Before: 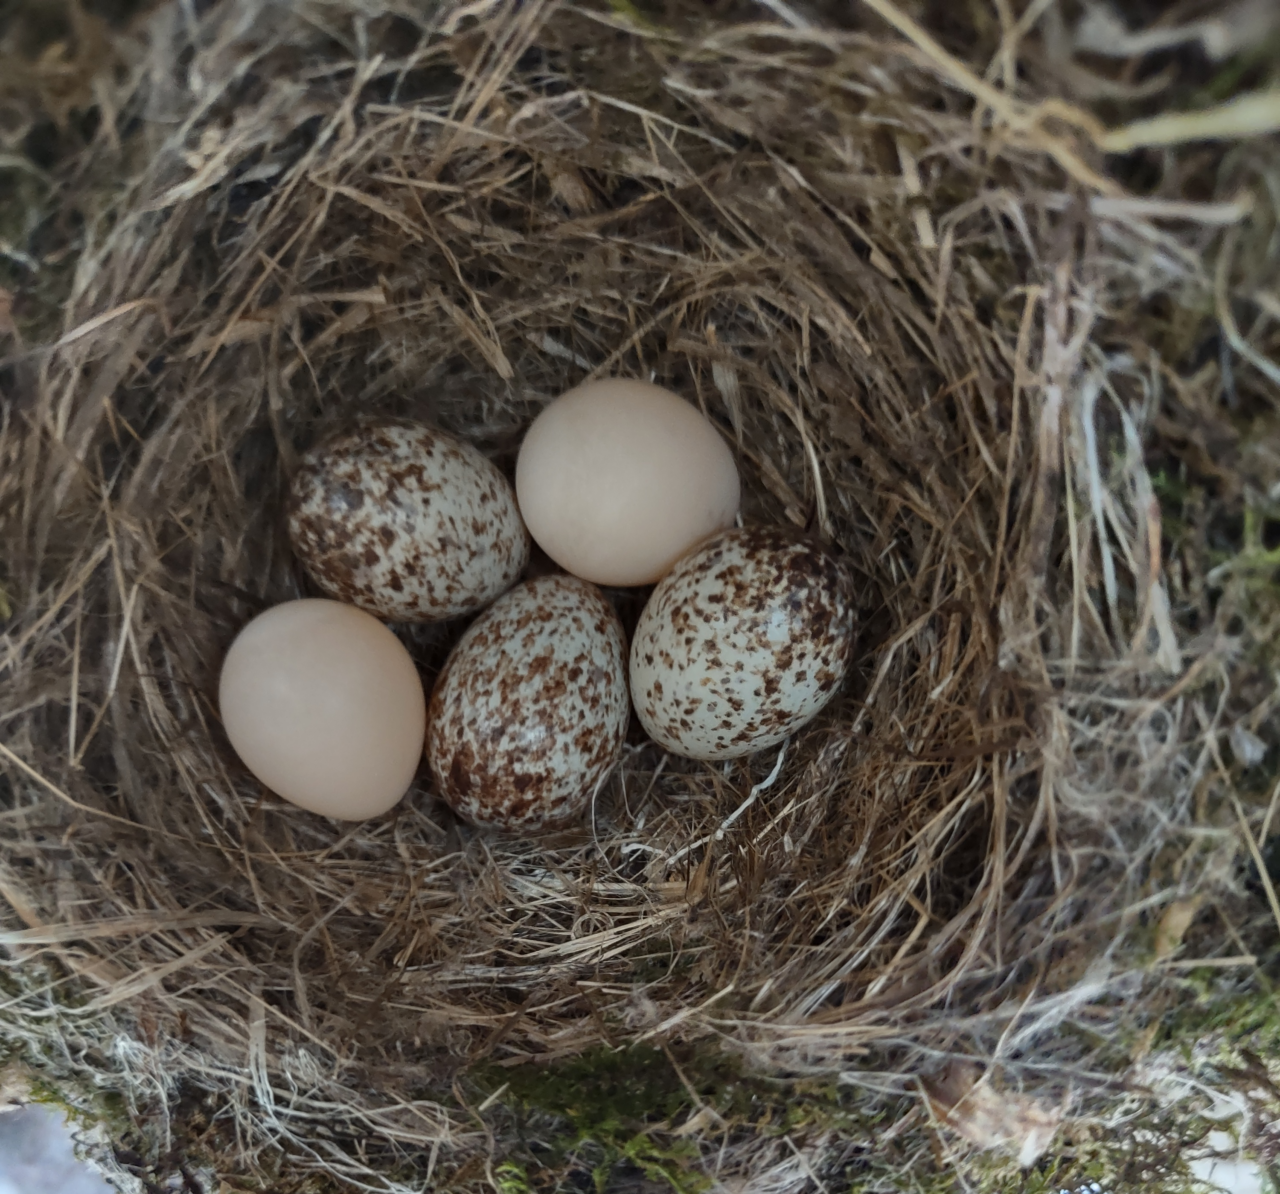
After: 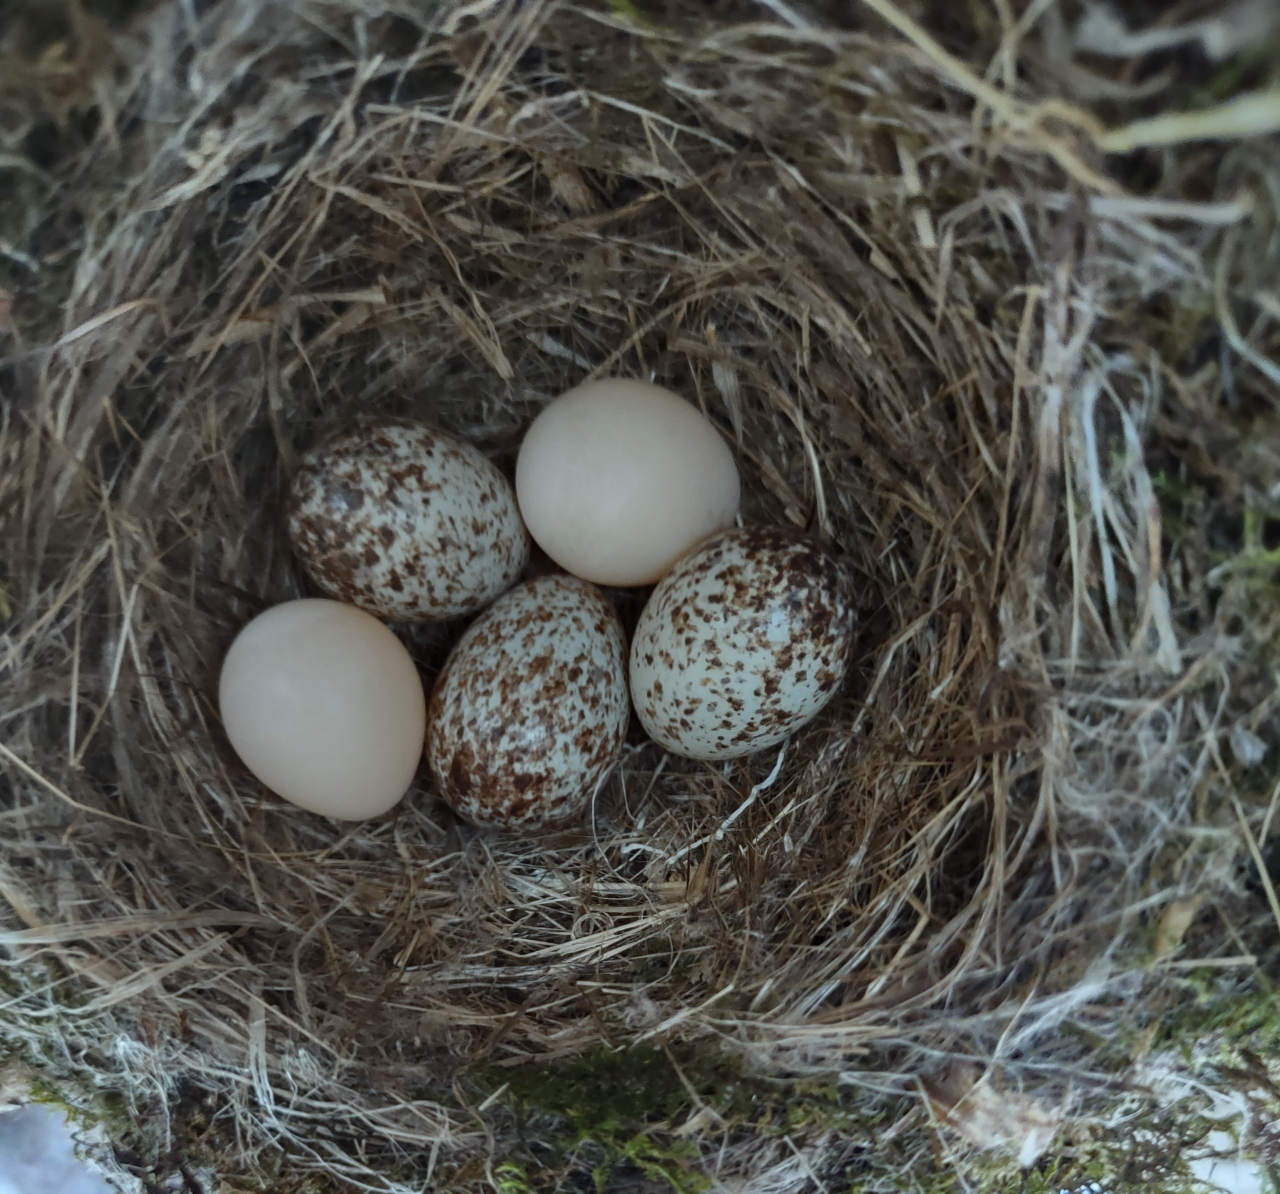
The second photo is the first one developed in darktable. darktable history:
white balance: red 0.925, blue 1.046
